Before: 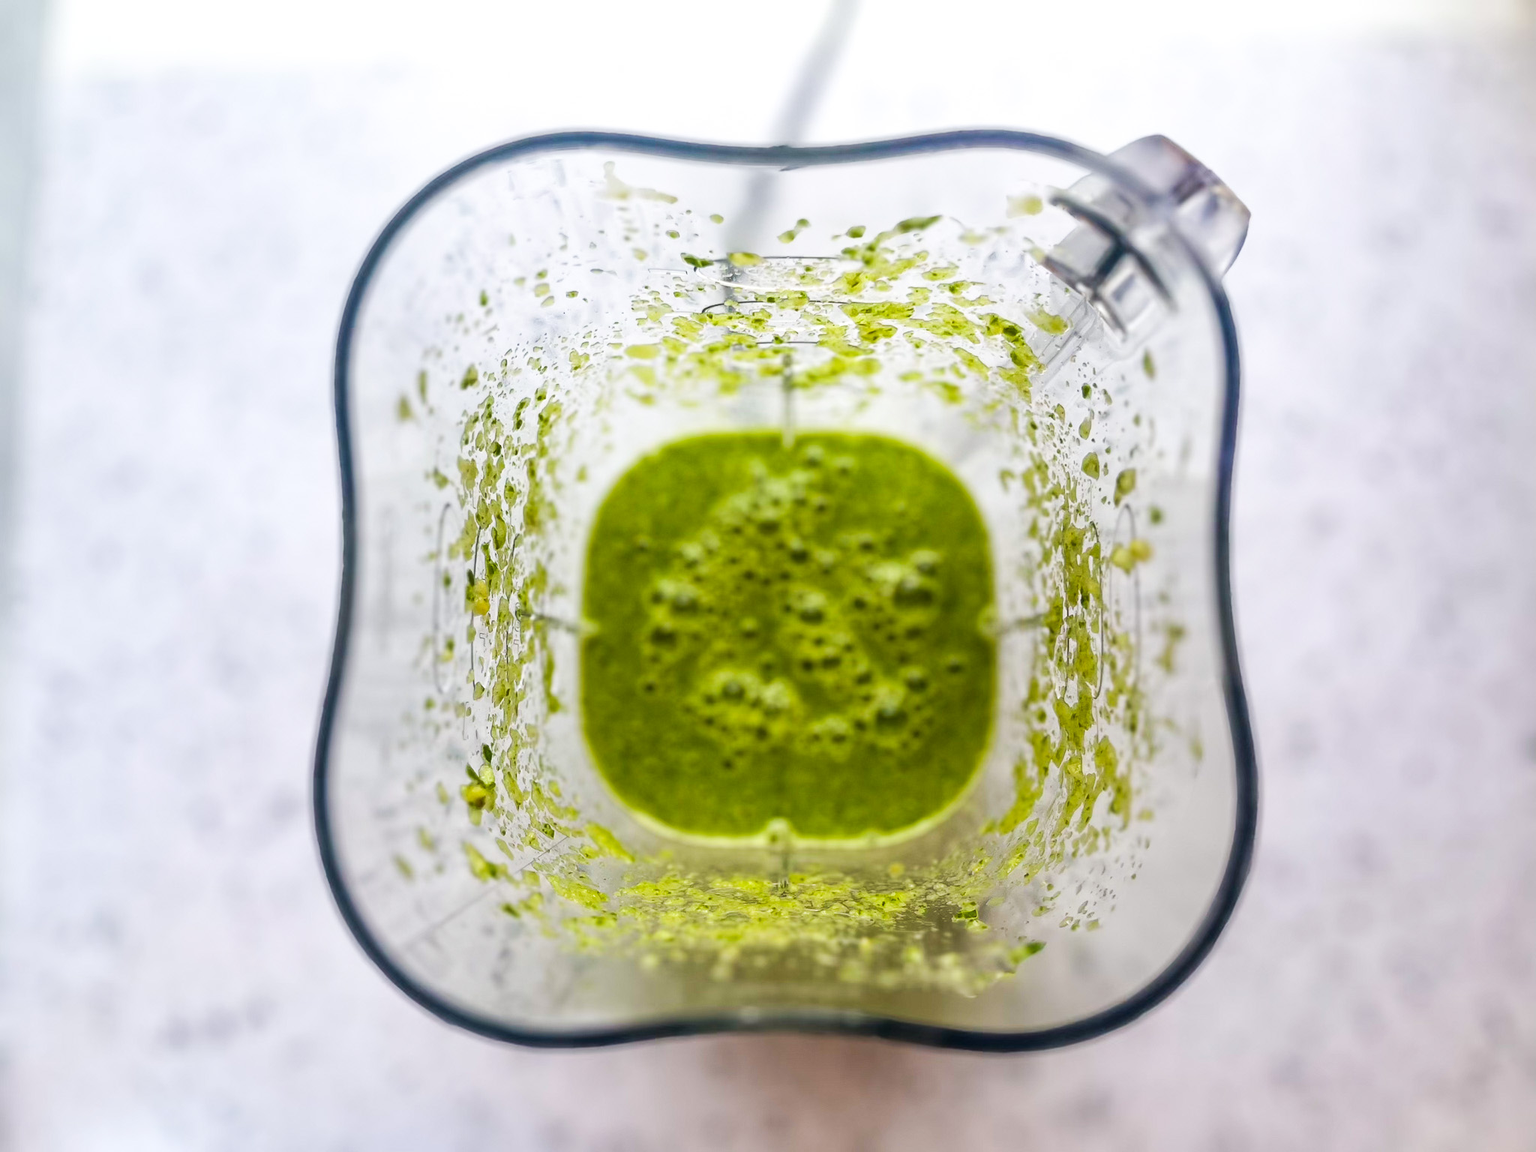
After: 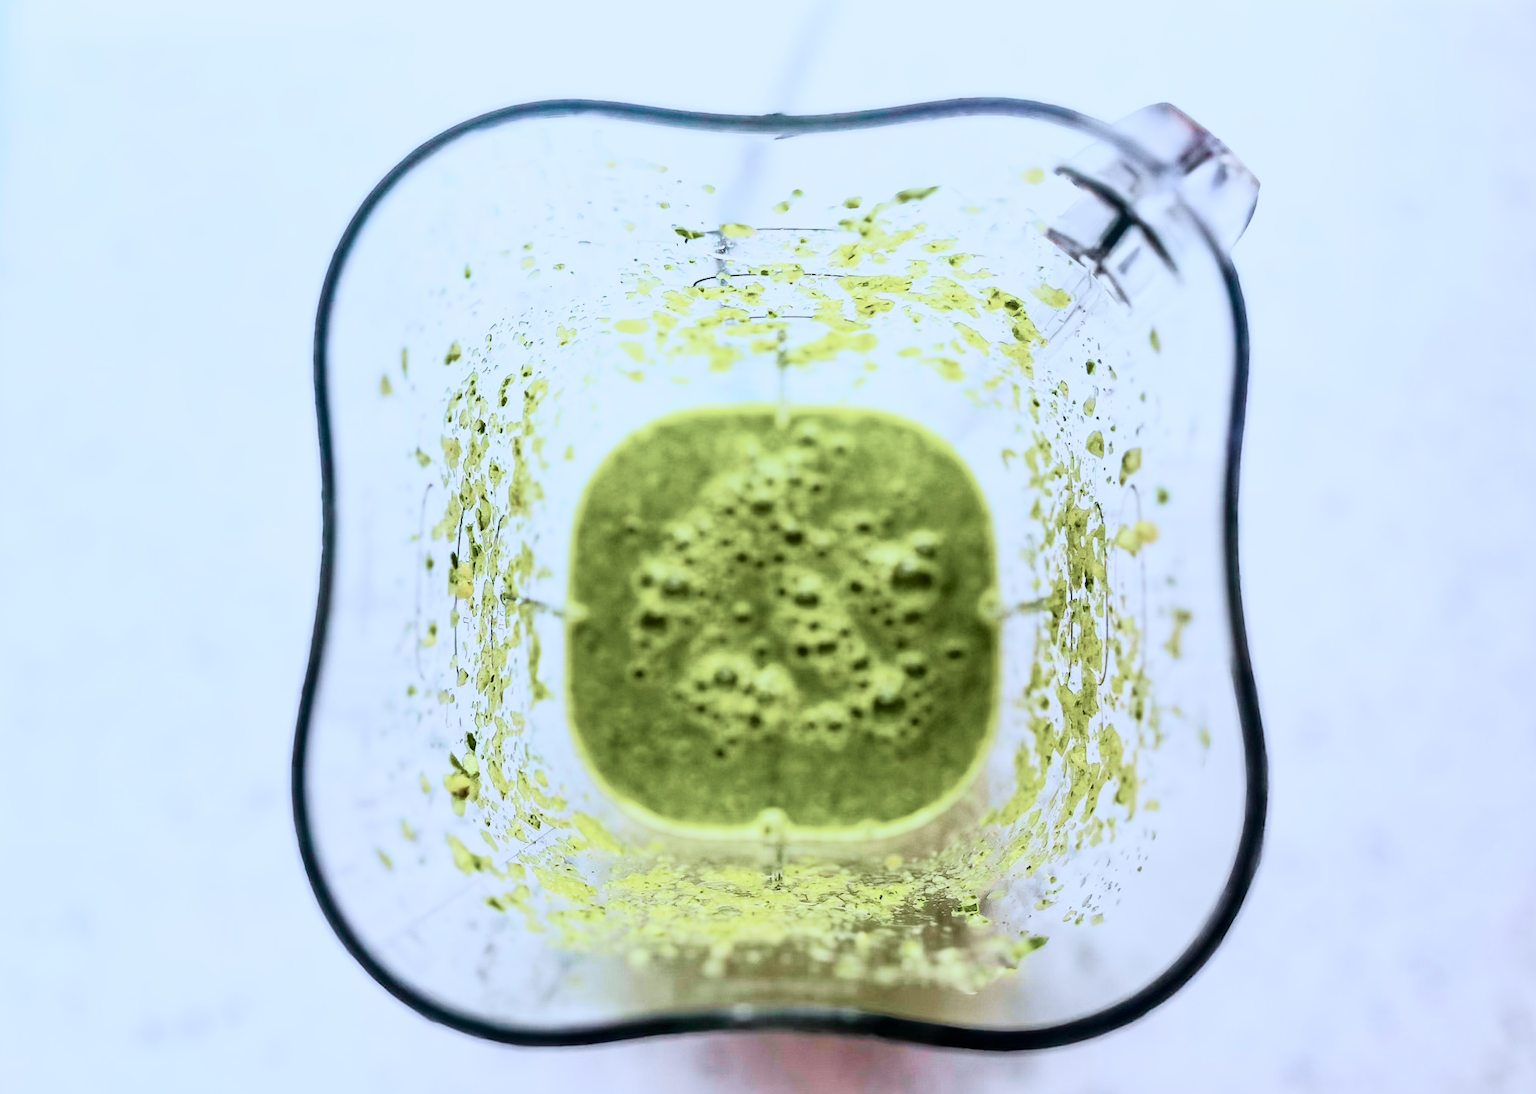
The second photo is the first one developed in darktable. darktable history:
haze removal: compatibility mode true, adaptive false
contrast brightness saturation: contrast 0.1, saturation -0.362
tone curve: curves: ch0 [(0, 0) (0.046, 0.031) (0.163, 0.114) (0.391, 0.432) (0.488, 0.561) (0.695, 0.839) (0.785, 0.904) (1, 0.965)]; ch1 [(0, 0) (0.248, 0.252) (0.427, 0.412) (0.482, 0.462) (0.499, 0.497) (0.518, 0.52) (0.535, 0.577) (0.585, 0.623) (0.679, 0.743) (0.788, 0.809) (1, 1)]; ch2 [(0, 0) (0.313, 0.262) (0.427, 0.417) (0.473, 0.47) (0.503, 0.503) (0.523, 0.515) (0.557, 0.596) (0.598, 0.646) (0.708, 0.771) (1, 1)], color space Lab, independent channels, preserve colors none
tone equalizer: edges refinement/feathering 500, mask exposure compensation -1.57 EV, preserve details no
crop: left 2.077%, top 3.157%, right 1.171%, bottom 4.961%
filmic rgb: black relative exposure -7.99 EV, white relative exposure 4.04 EV, hardness 4.12, color science v6 (2022)
color correction: highlights a* -1.97, highlights b* -18.28
